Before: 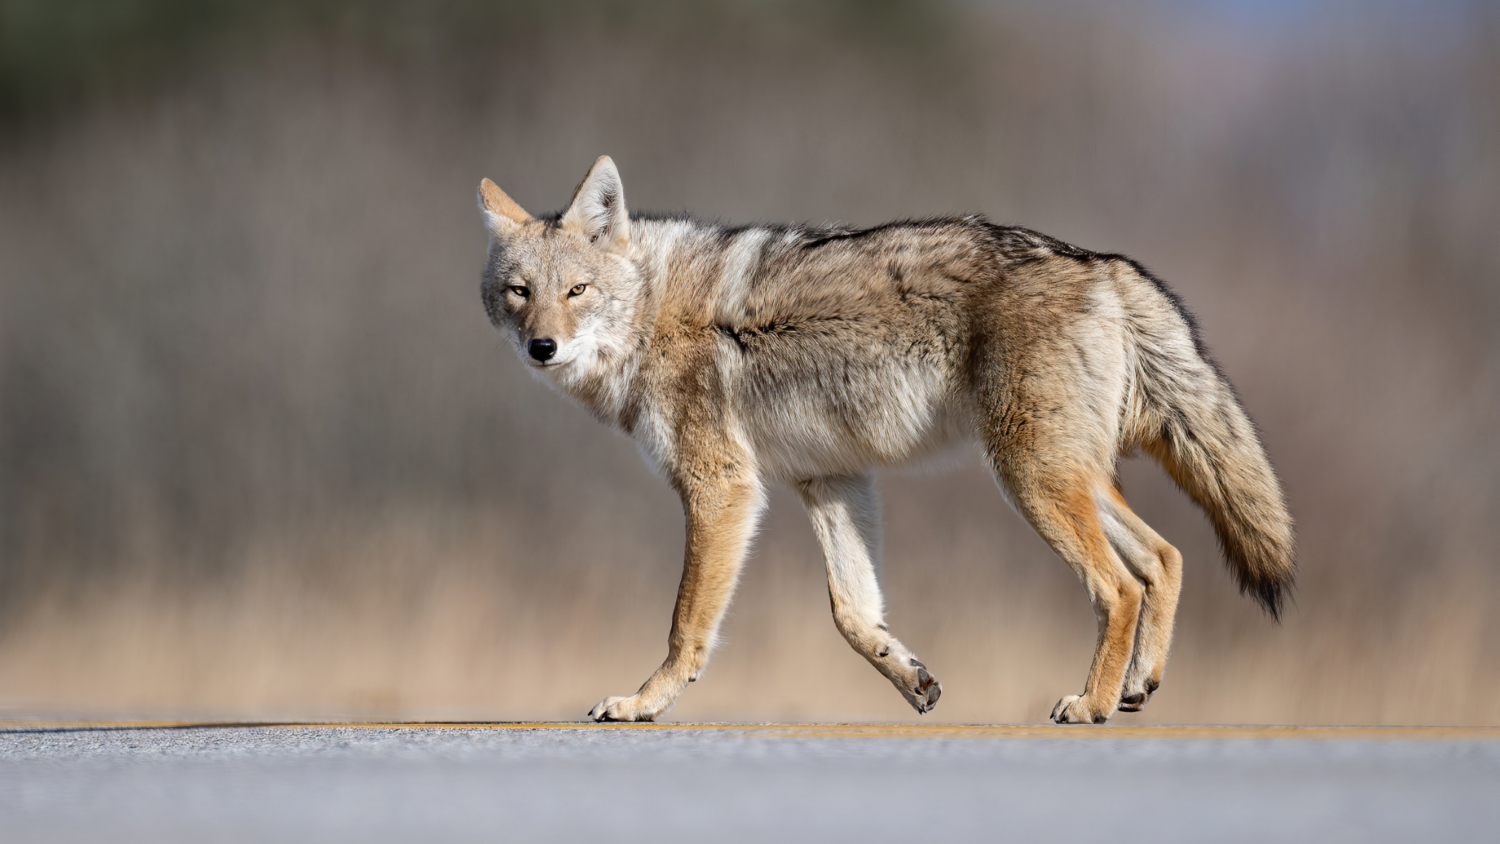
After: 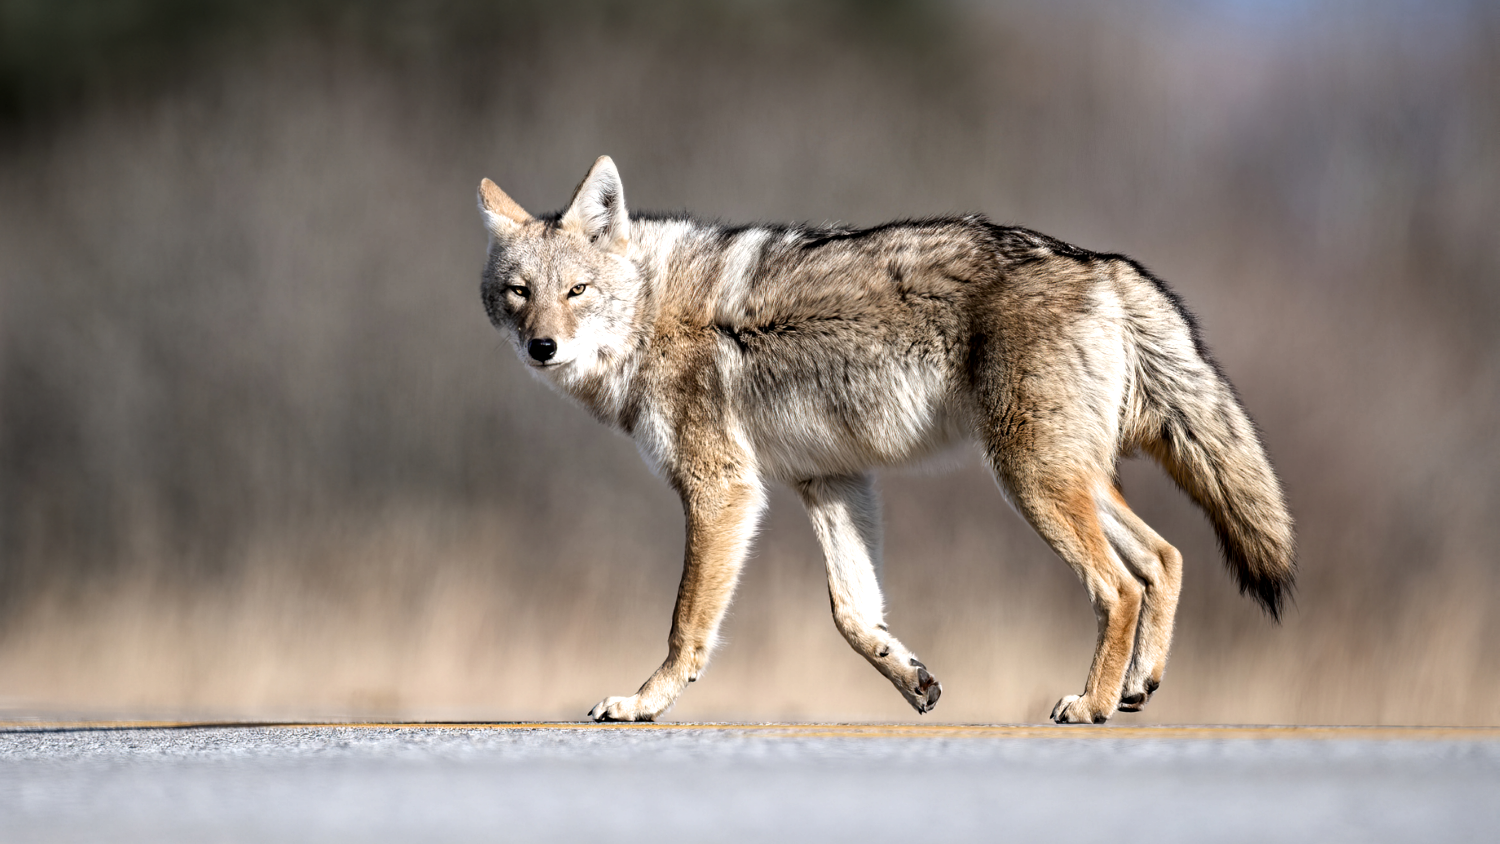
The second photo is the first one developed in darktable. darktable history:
local contrast: highlights 103%, shadows 97%, detail 119%, midtone range 0.2
filmic rgb: black relative exposure -8 EV, white relative exposure 2.18 EV, hardness 6.95, color science v6 (2022)
exposure: compensate exposure bias true, compensate highlight preservation false
